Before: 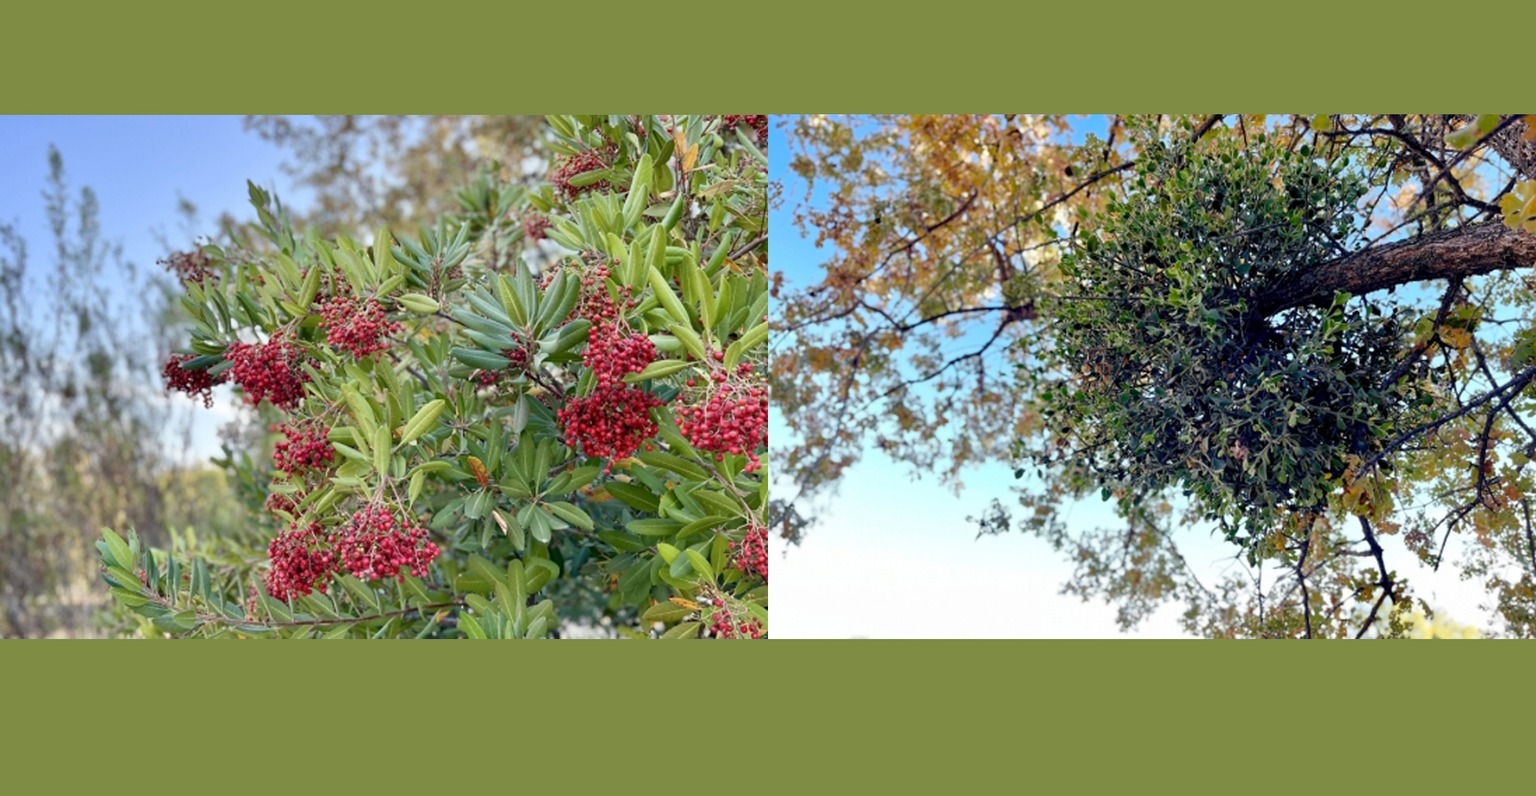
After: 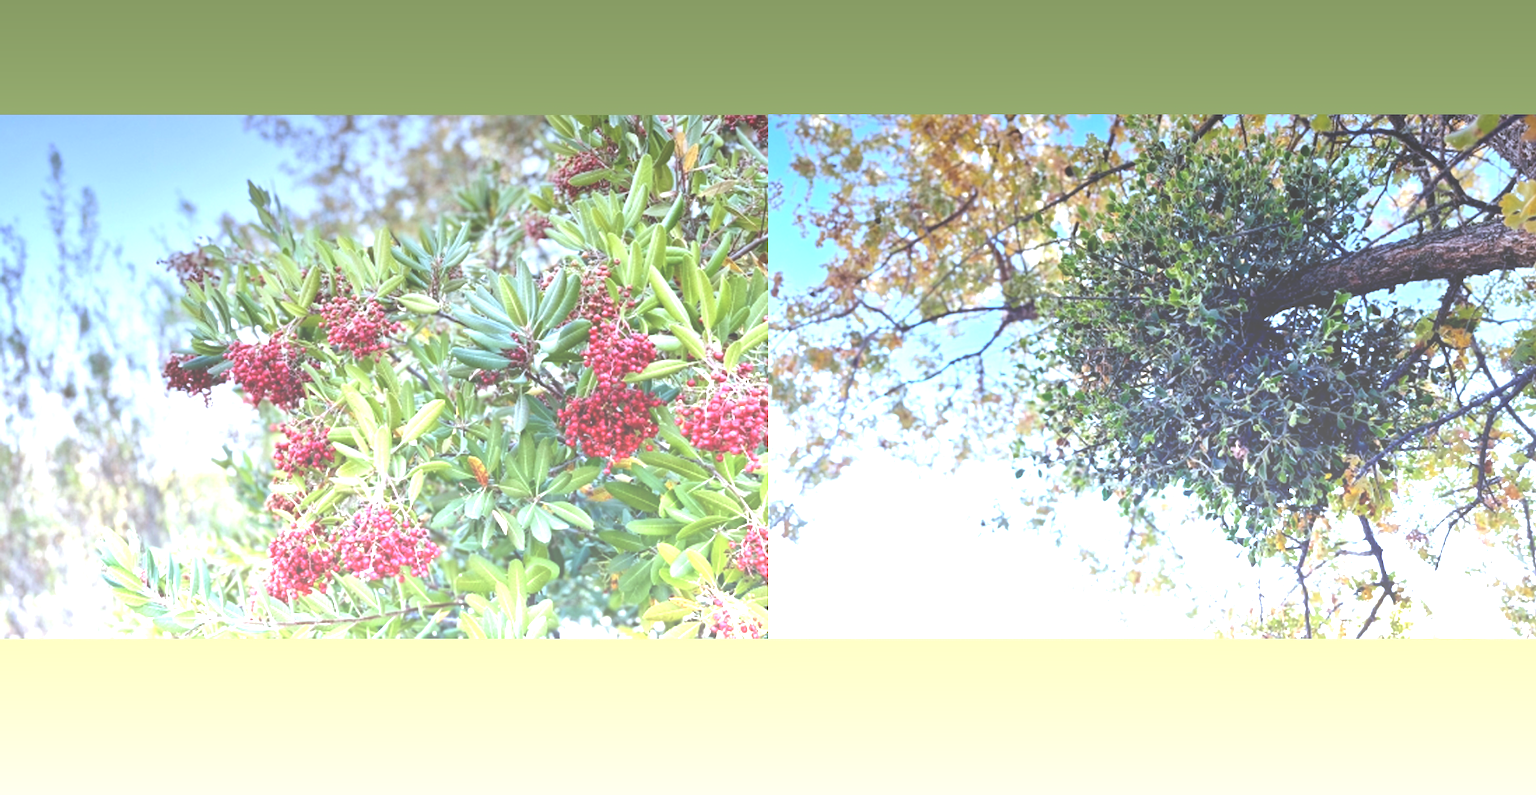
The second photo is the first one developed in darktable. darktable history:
exposure: black level correction -0.041, exposure 0.064 EV, compensate highlight preservation false
graduated density: density -3.9 EV
tone equalizer: on, module defaults
white balance: red 0.948, green 1.02, blue 1.176
